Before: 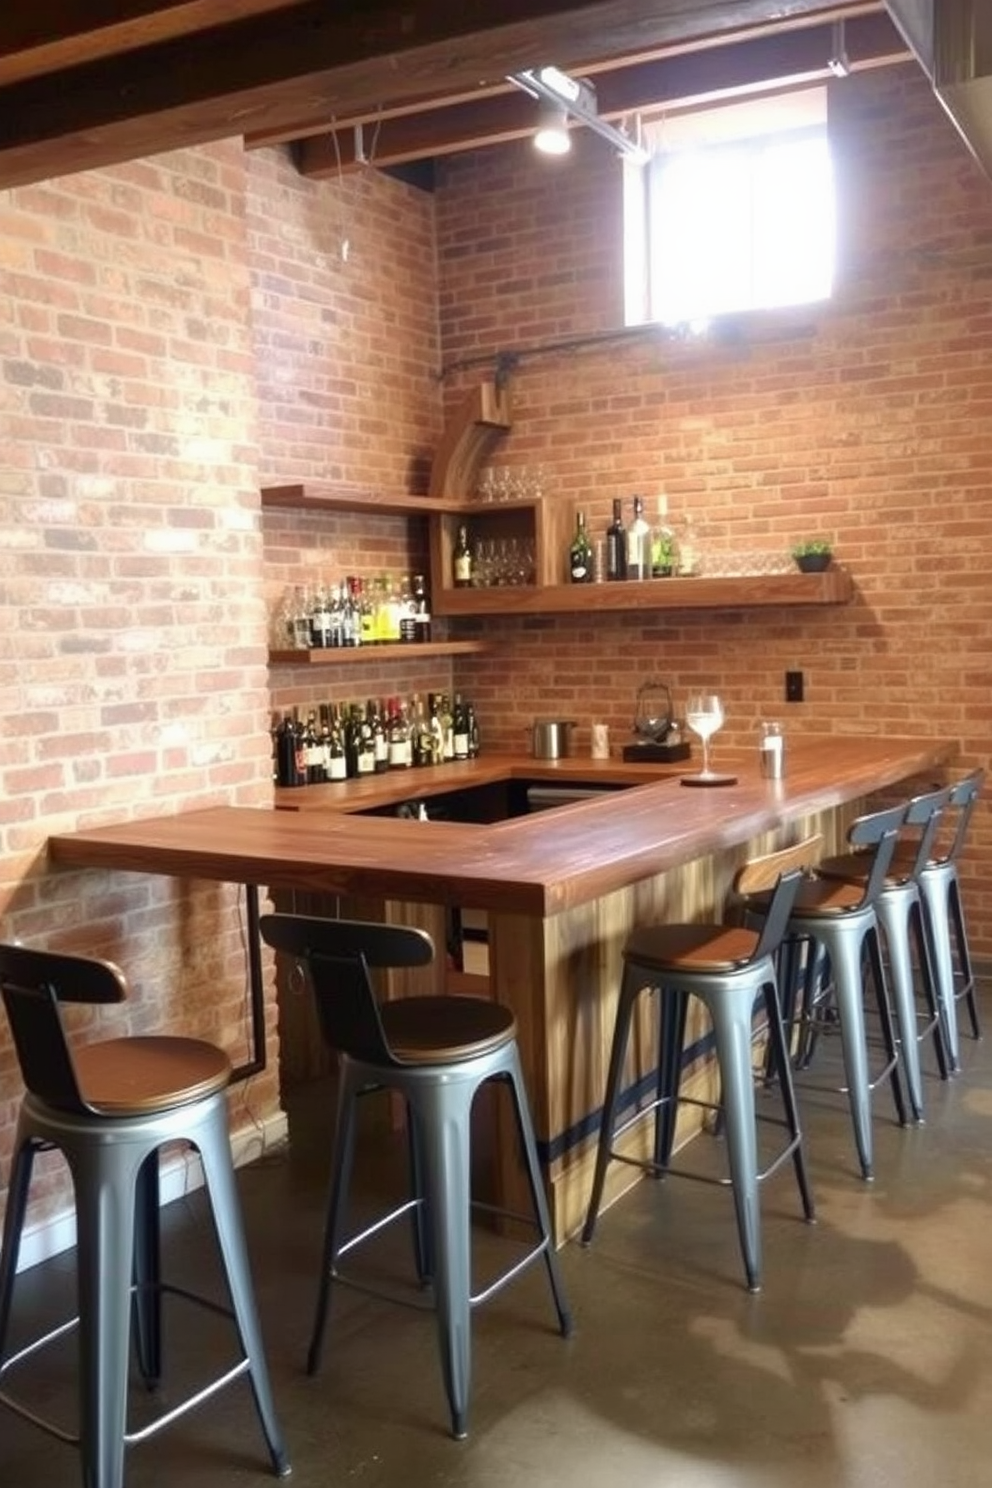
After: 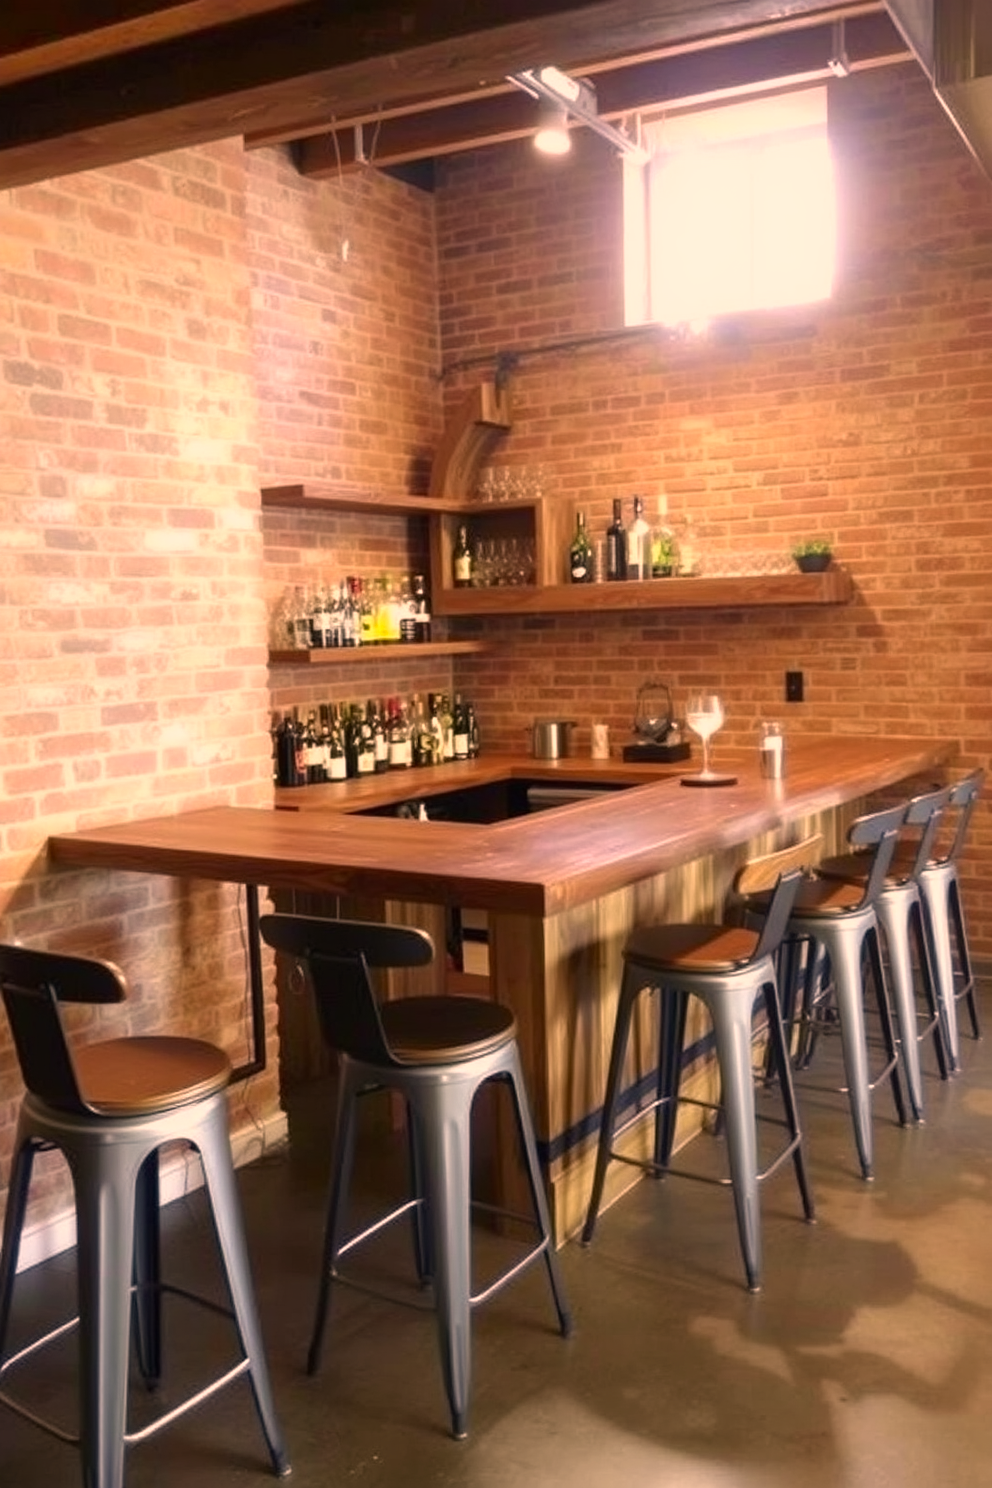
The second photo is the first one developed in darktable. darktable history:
color correction: highlights a* 17.5, highlights b* 19.07
